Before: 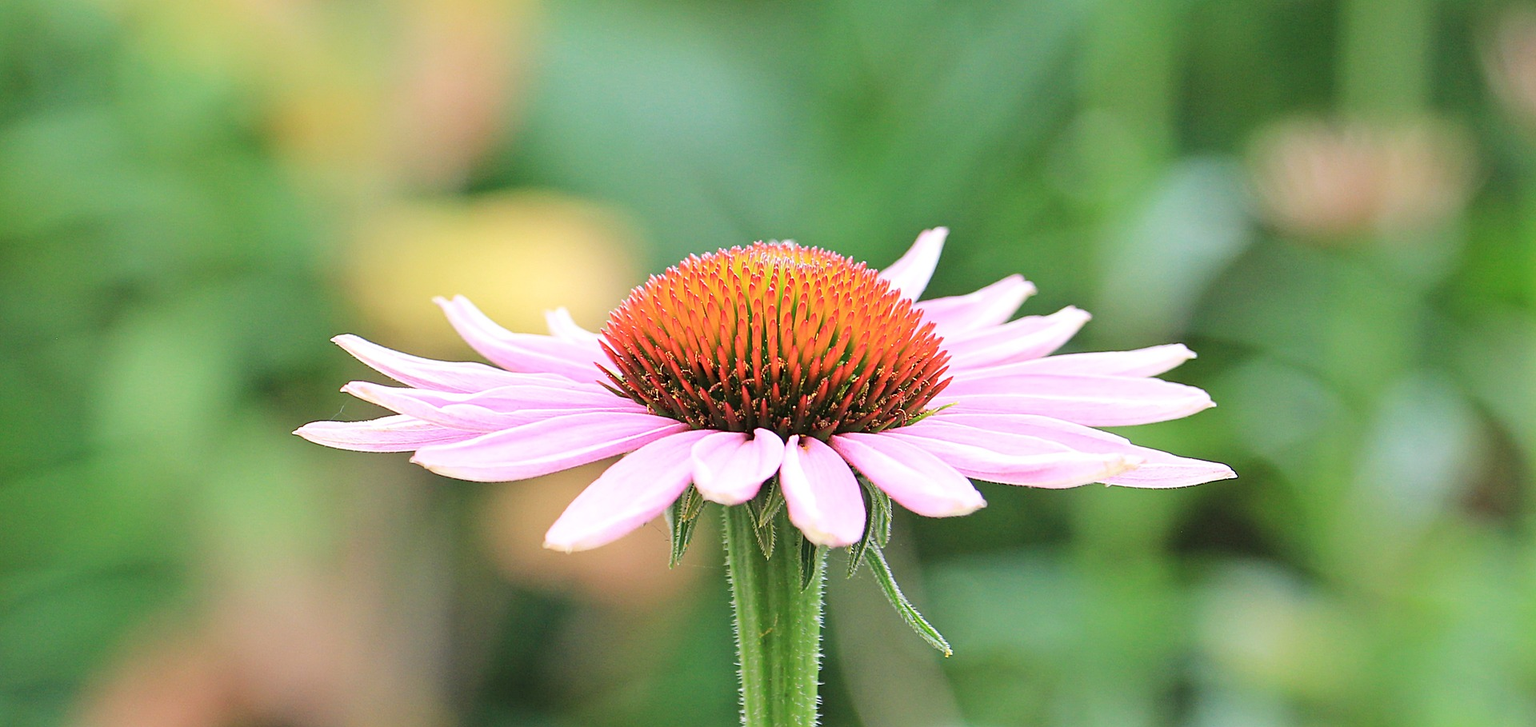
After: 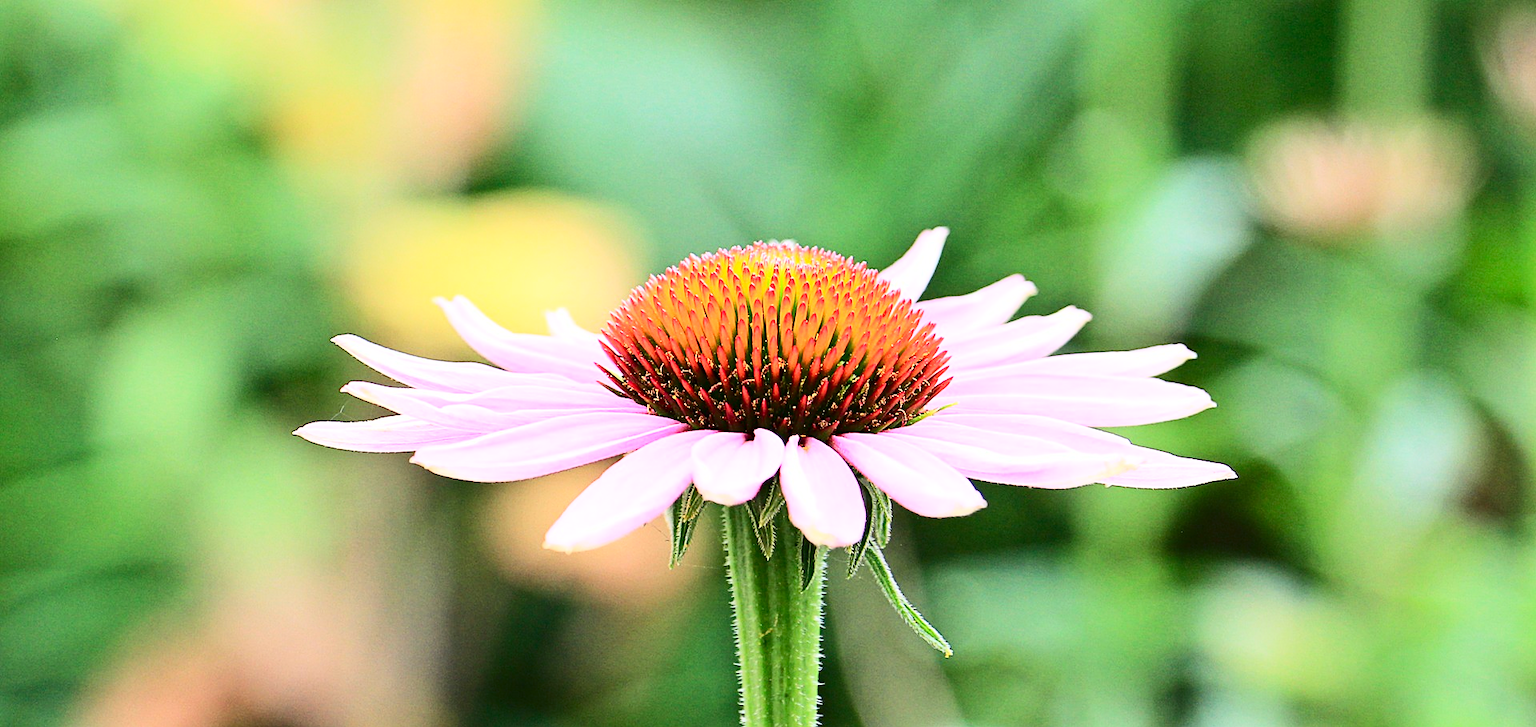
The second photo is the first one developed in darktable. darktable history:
contrast brightness saturation: contrast 0.399, brightness 0.048, saturation 0.25
